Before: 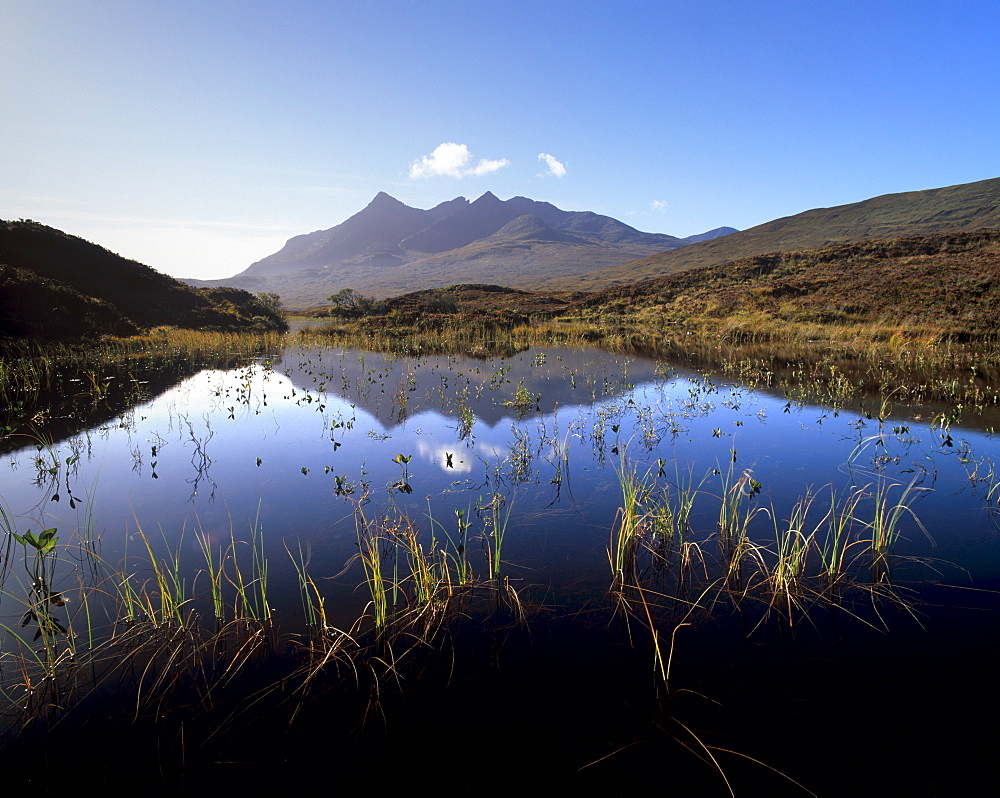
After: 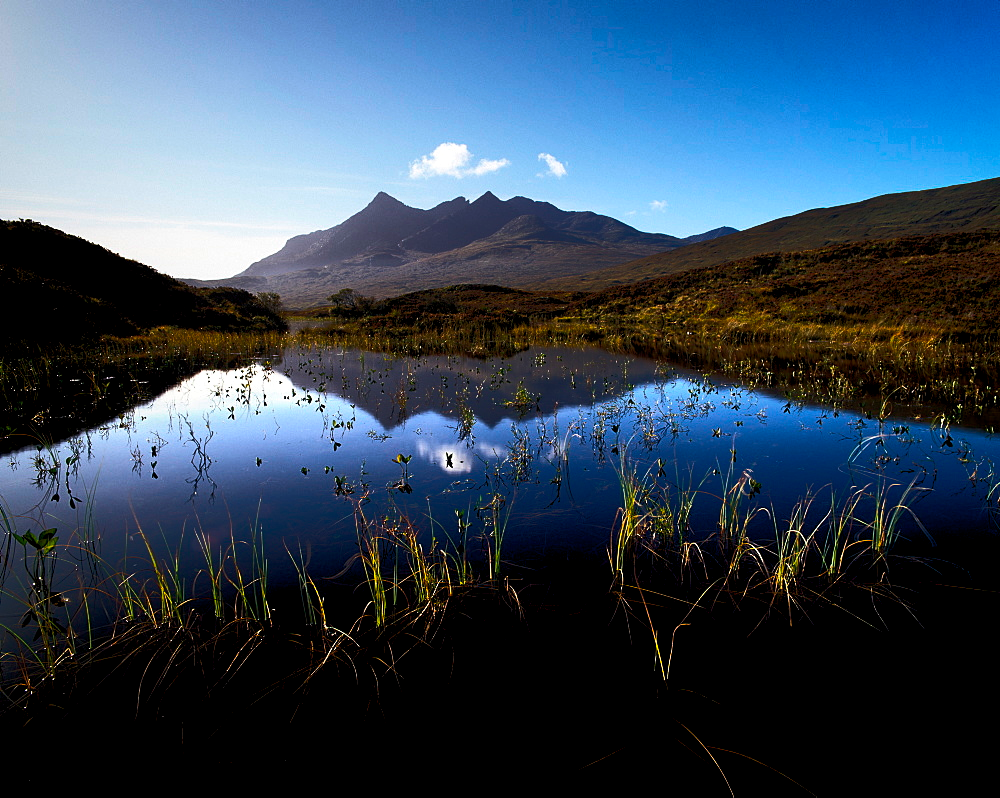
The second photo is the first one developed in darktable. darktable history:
color balance rgb: global offset › luminance -1.434%, perceptual saturation grading › global saturation 25.326%, perceptual brilliance grading › highlights 1.777%, perceptual brilliance grading › mid-tones -49.935%, perceptual brilliance grading › shadows -49.699%, global vibrance 20%
